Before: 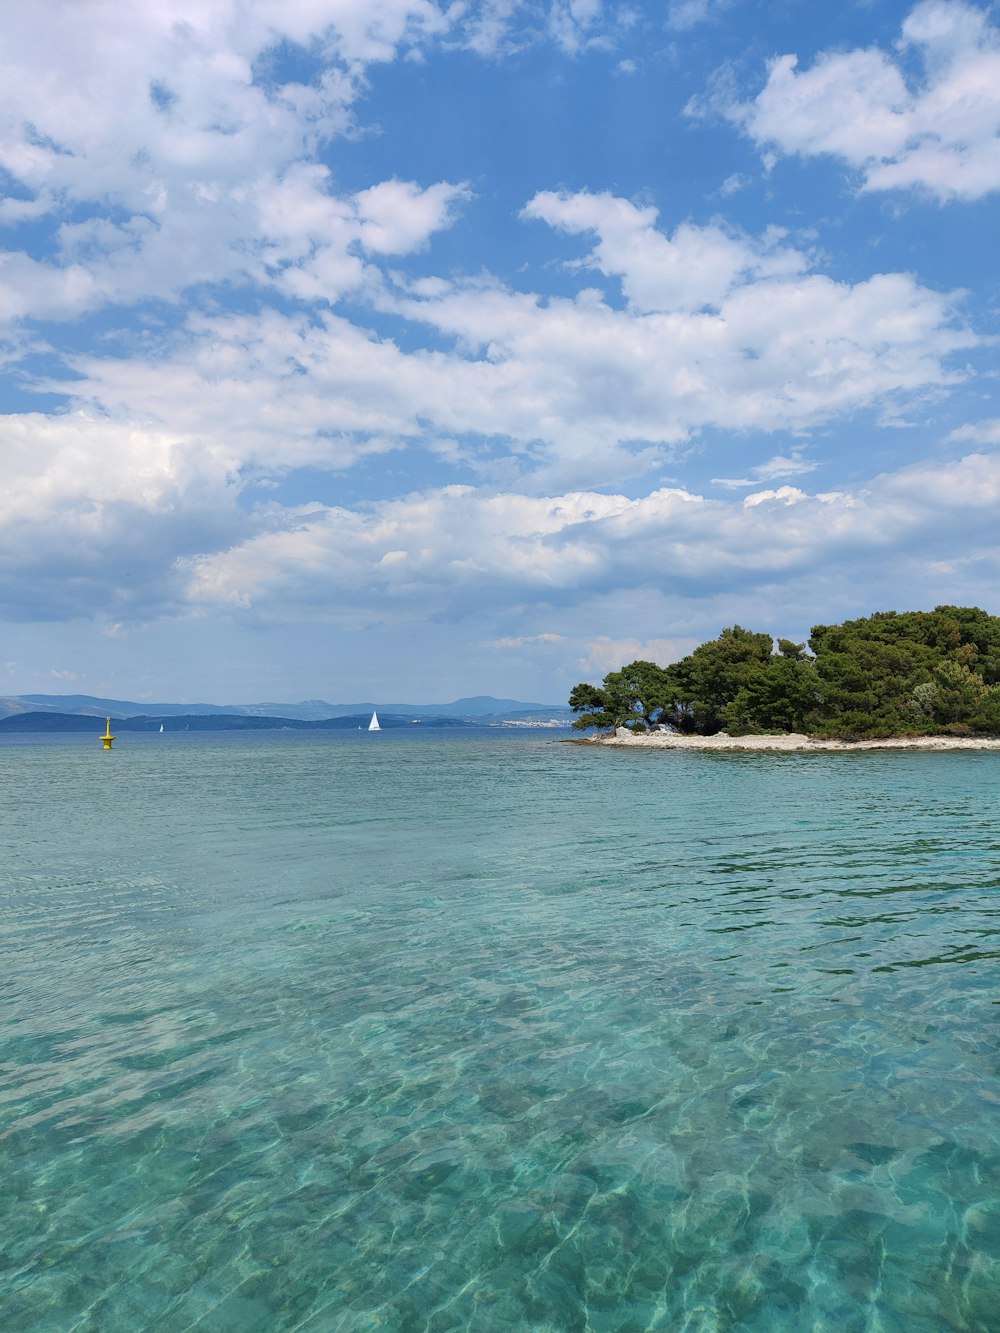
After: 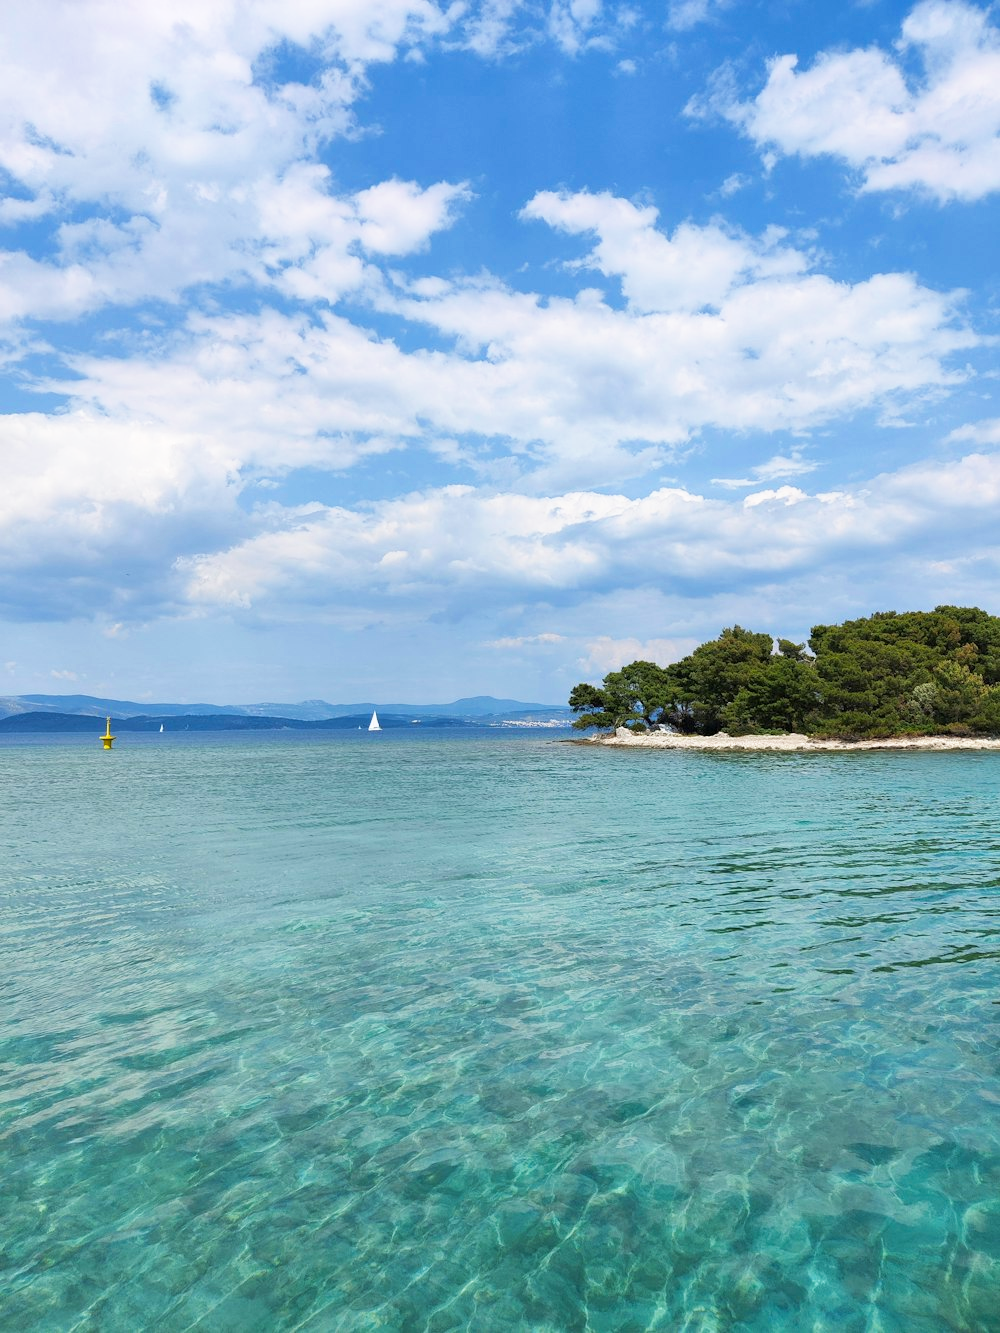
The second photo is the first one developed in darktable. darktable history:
color balance rgb: shadows fall-off 101%, linear chroma grading › mid-tones 7.63%, perceptual saturation grading › mid-tones 11.68%, mask middle-gray fulcrum 22.45%, global vibrance 10.11%, saturation formula JzAzBz (2021)
base curve: curves: ch0 [(0, 0) (0.688, 0.865) (1, 1)], preserve colors none
